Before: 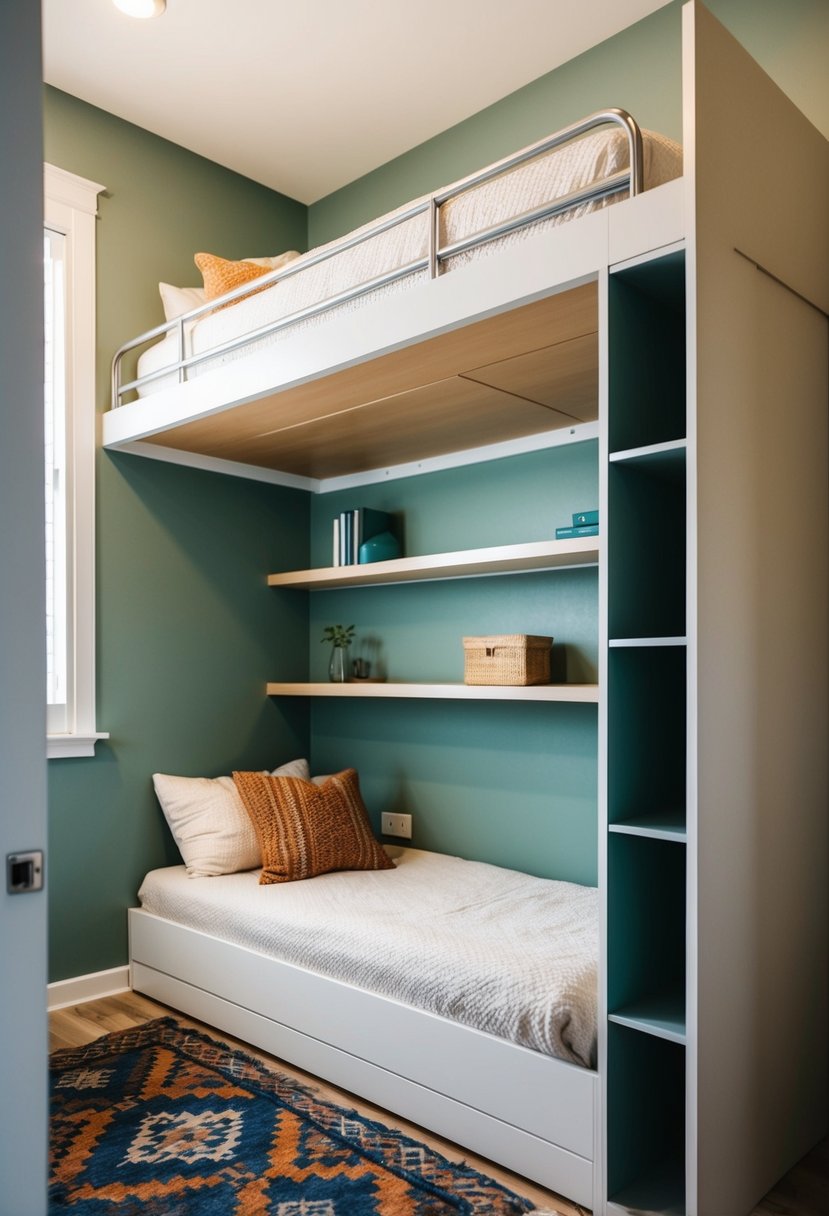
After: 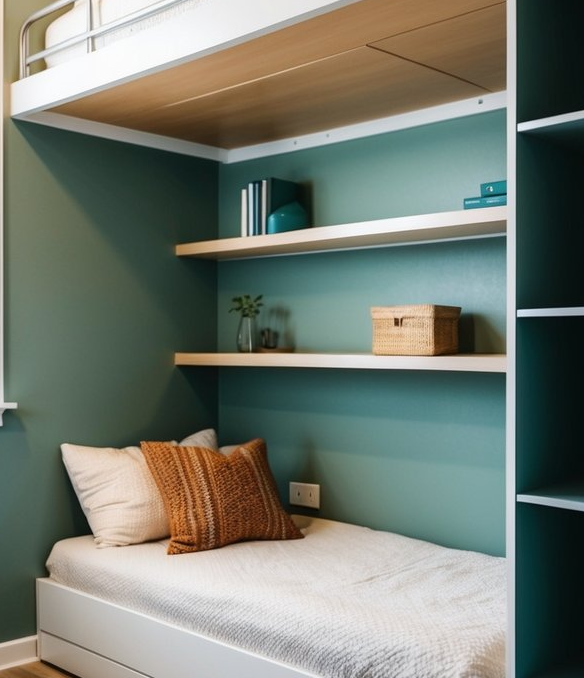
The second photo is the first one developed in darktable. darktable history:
crop: left 11.174%, top 27.159%, right 18.278%, bottom 17.014%
